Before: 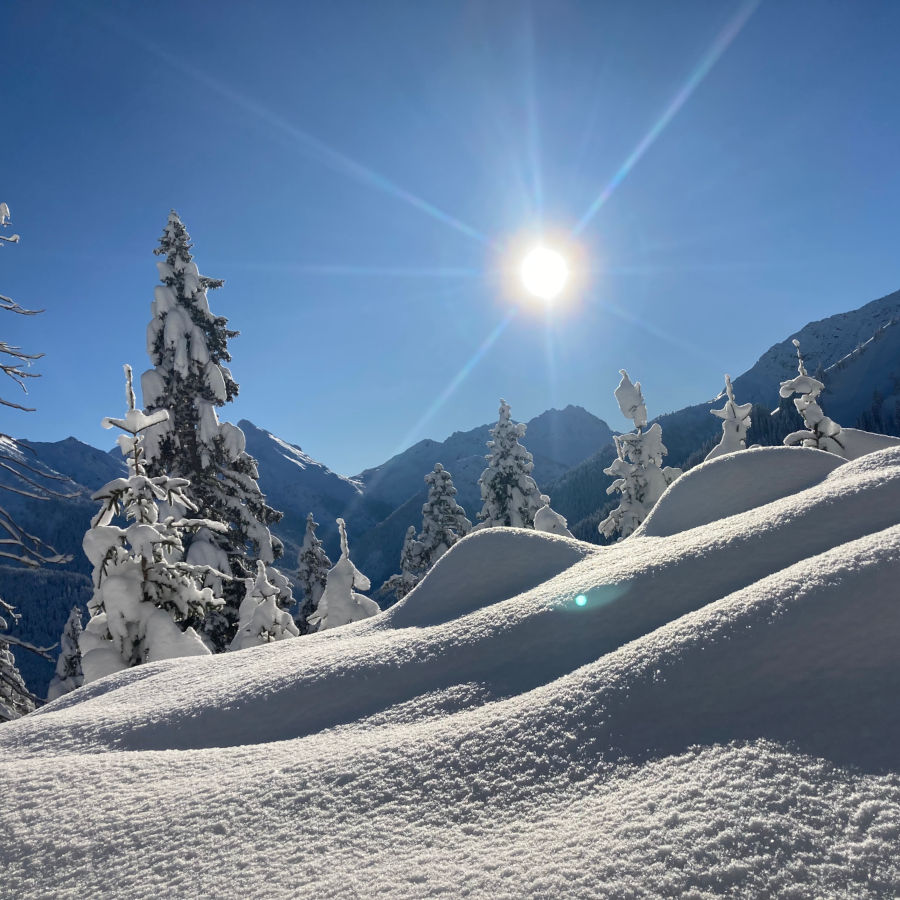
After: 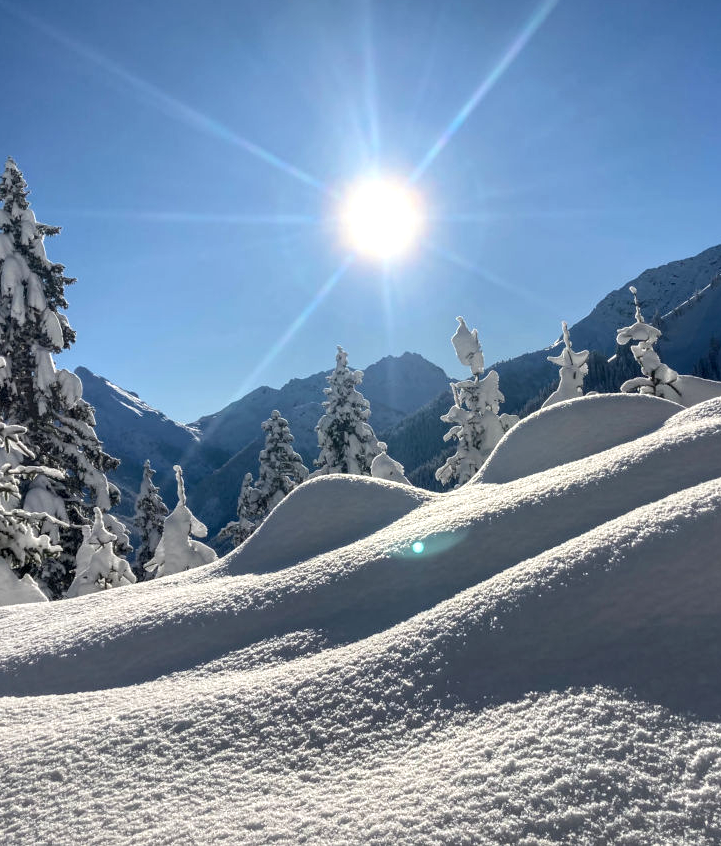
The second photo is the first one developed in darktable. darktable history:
local contrast: detail 130%
exposure: exposure 0.2 EV, compensate highlight preservation false
crop and rotate: left 18.177%, top 5.989%, right 1.701%
